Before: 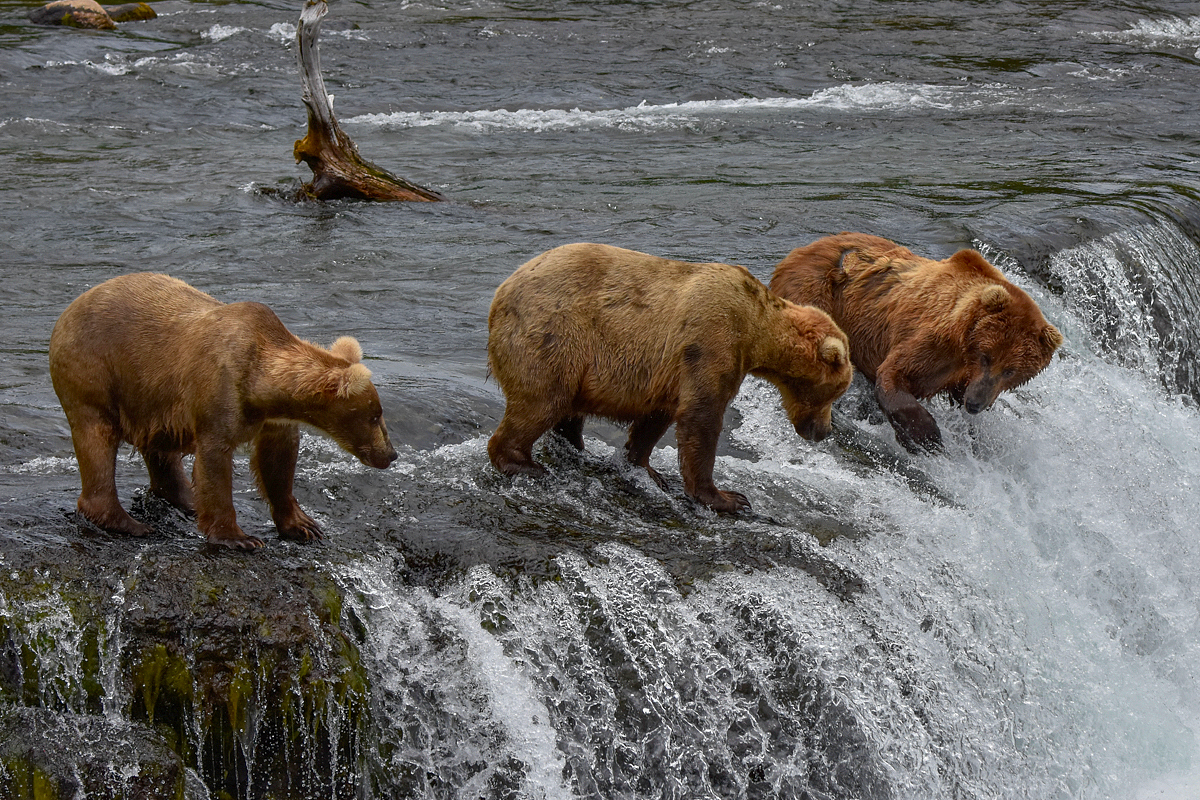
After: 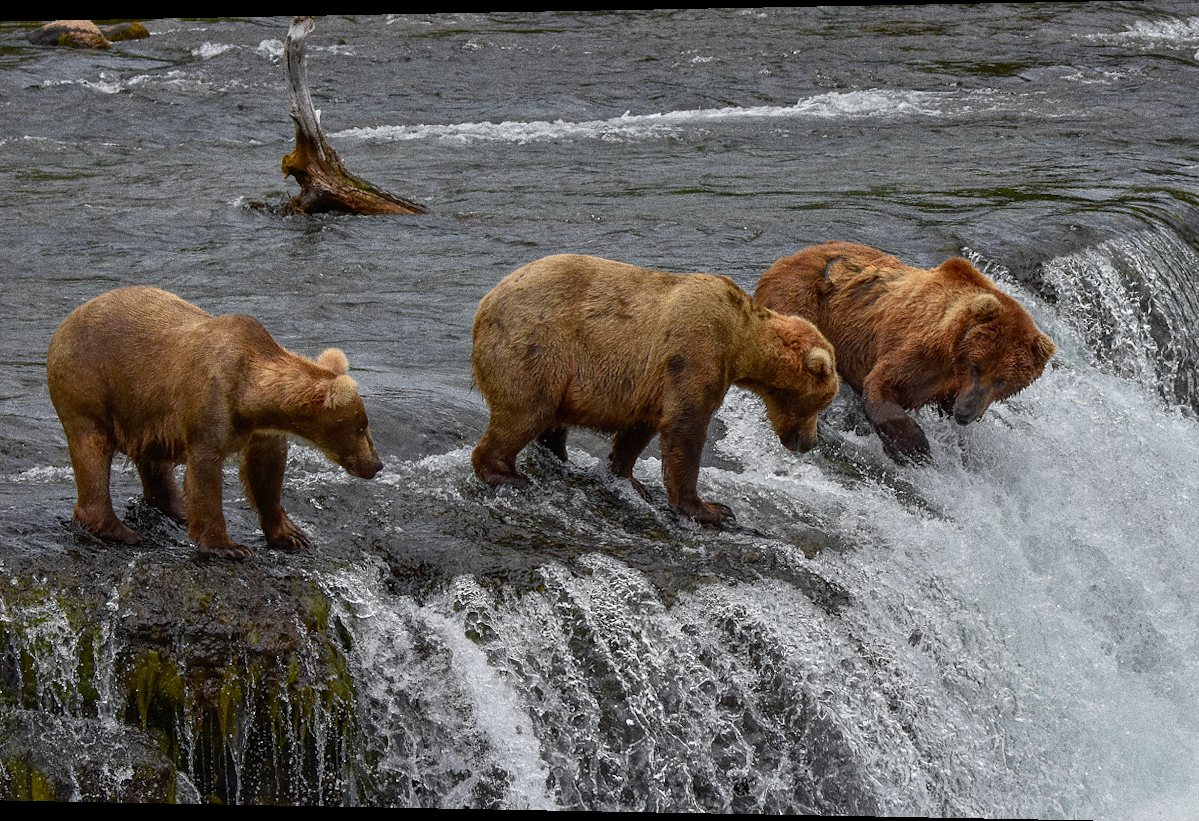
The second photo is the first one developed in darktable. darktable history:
rotate and perspective: lens shift (horizontal) -0.055, automatic cropping off
grain: coarseness 0.09 ISO, strength 40%
